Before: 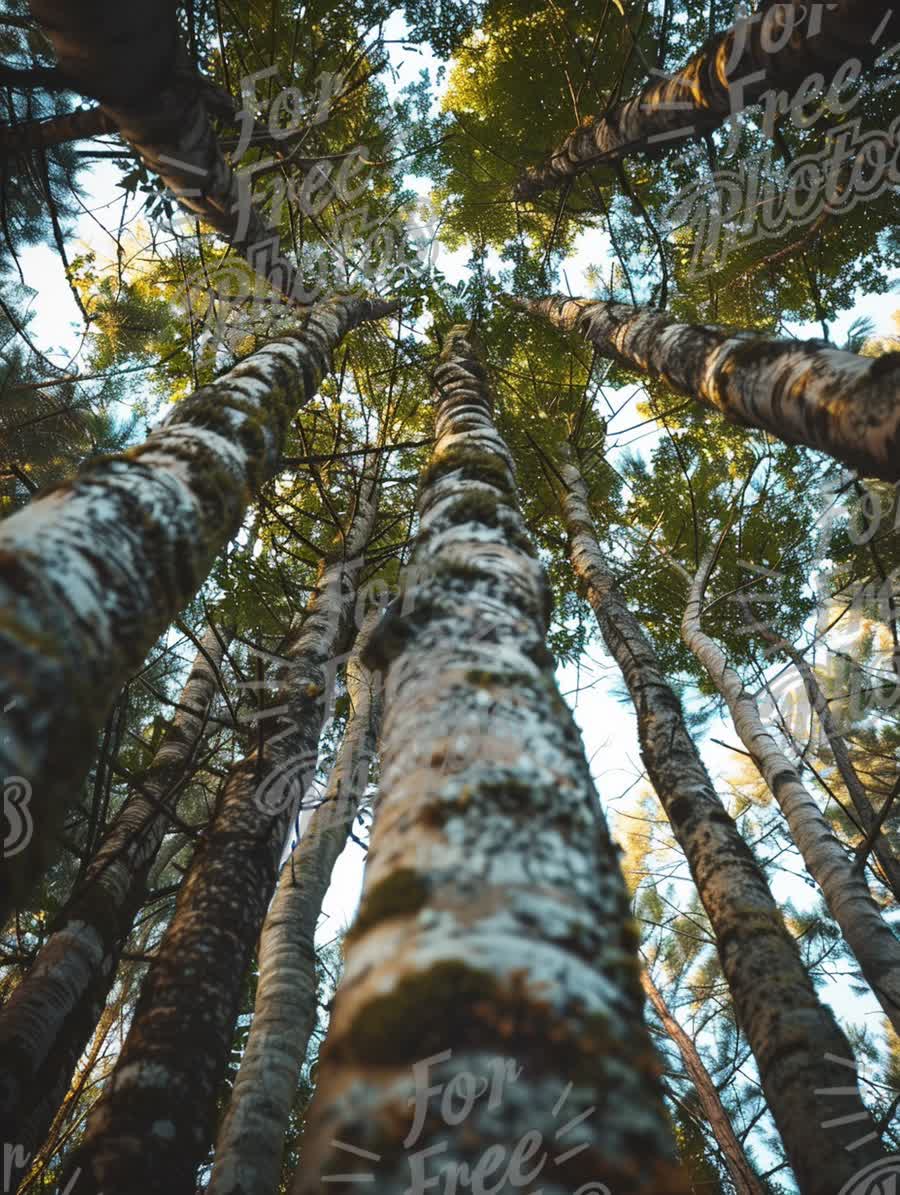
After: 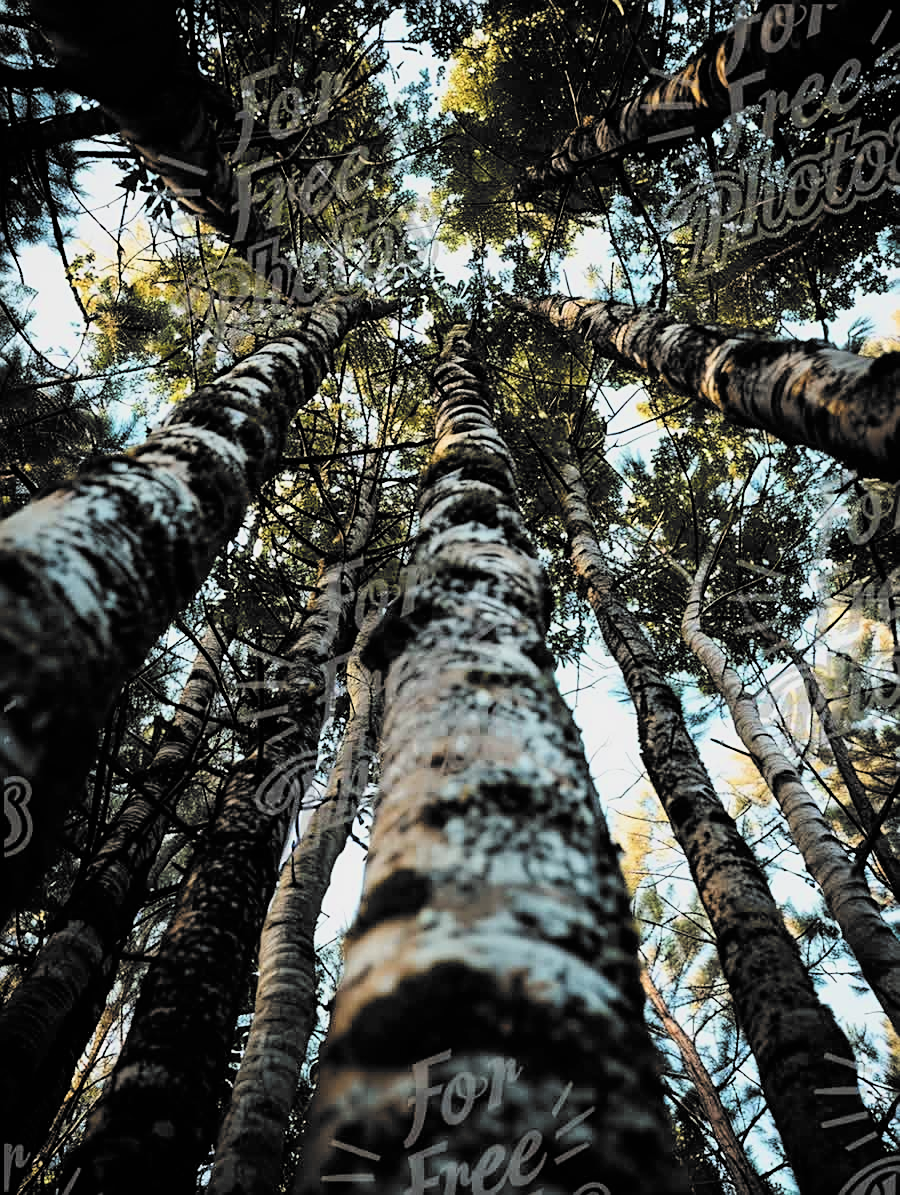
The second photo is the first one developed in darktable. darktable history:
filmic rgb: black relative exposure -5.02 EV, white relative exposure 3.56 EV, hardness 3.18, contrast 1.484, highlights saturation mix -49.52%, color science v6 (2022), iterations of high-quality reconstruction 0
sharpen: on, module defaults
color zones: curves: ch1 [(0, 0.469) (0.001, 0.469) (0.12, 0.446) (0.248, 0.469) (0.5, 0.5) (0.748, 0.5) (0.999, 0.469) (1, 0.469)]
